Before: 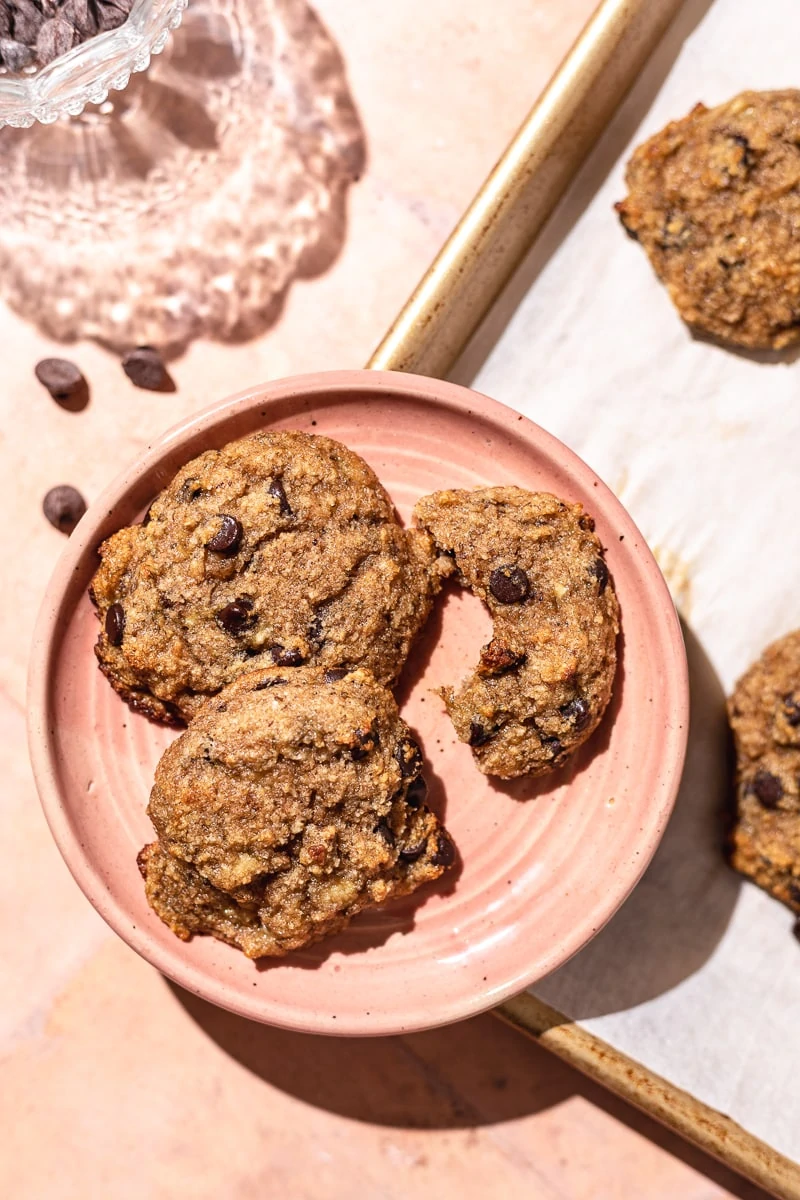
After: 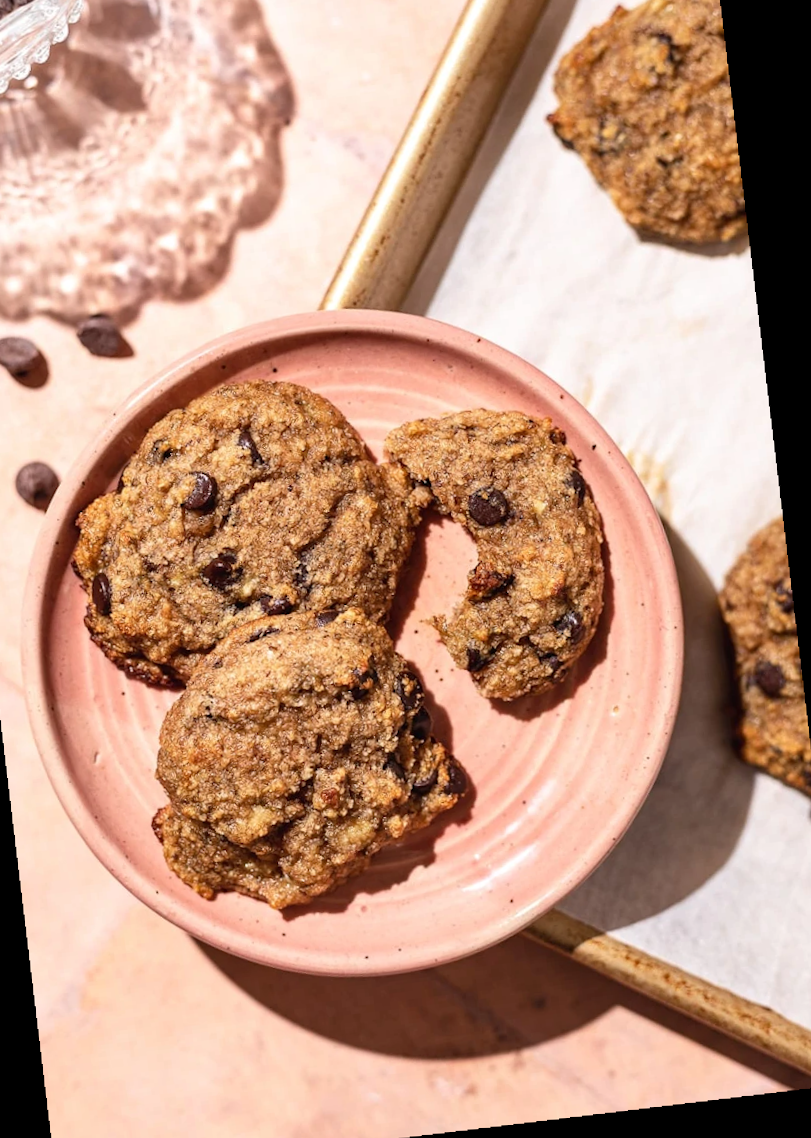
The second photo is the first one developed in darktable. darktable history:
rotate and perspective: rotation -4.98°, automatic cropping off
crop and rotate: angle 1.96°, left 5.673%, top 5.673%
